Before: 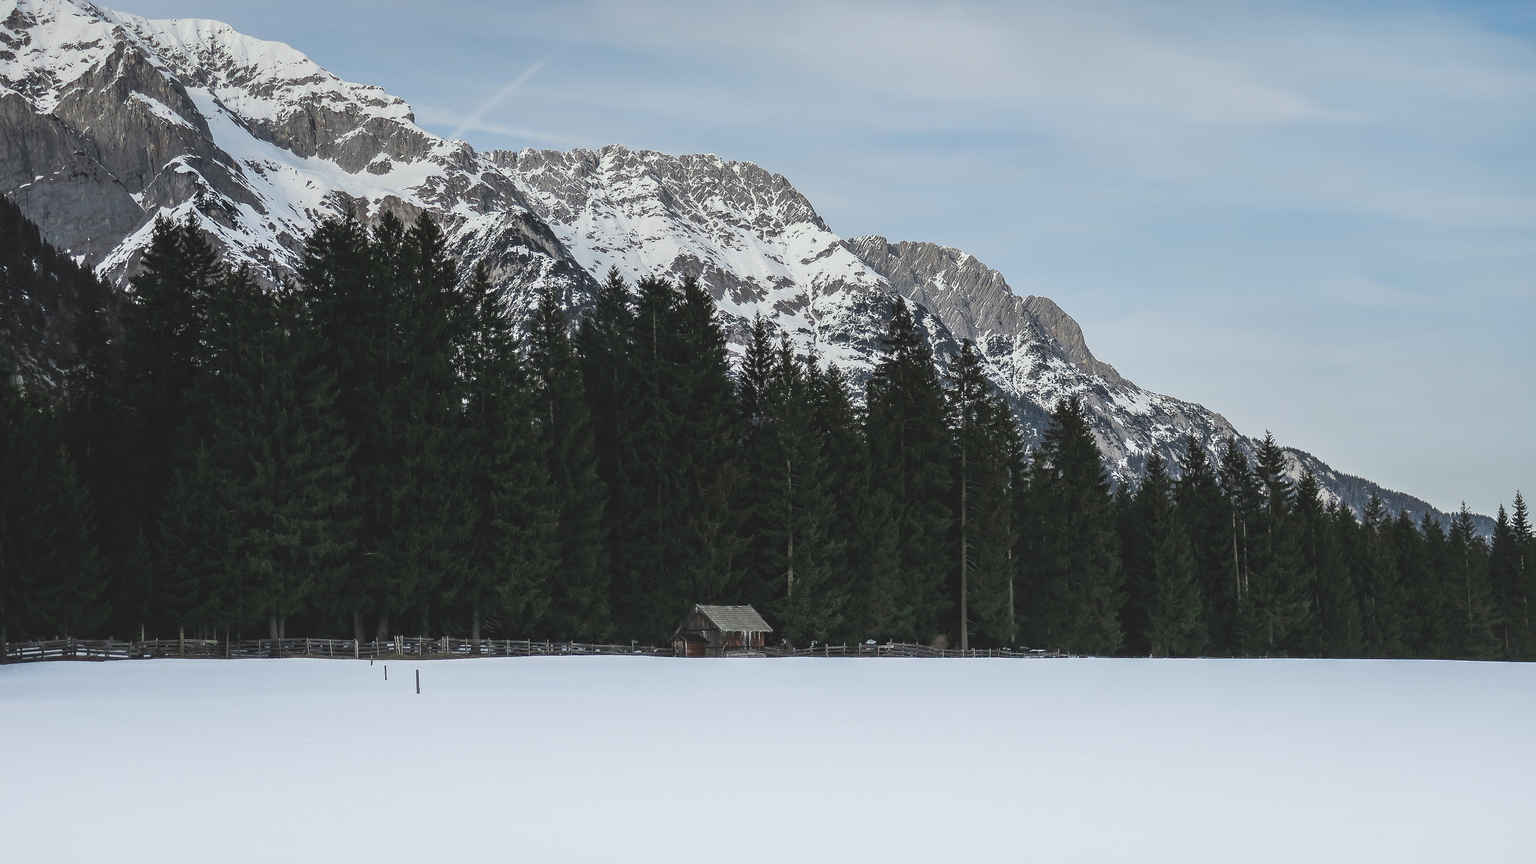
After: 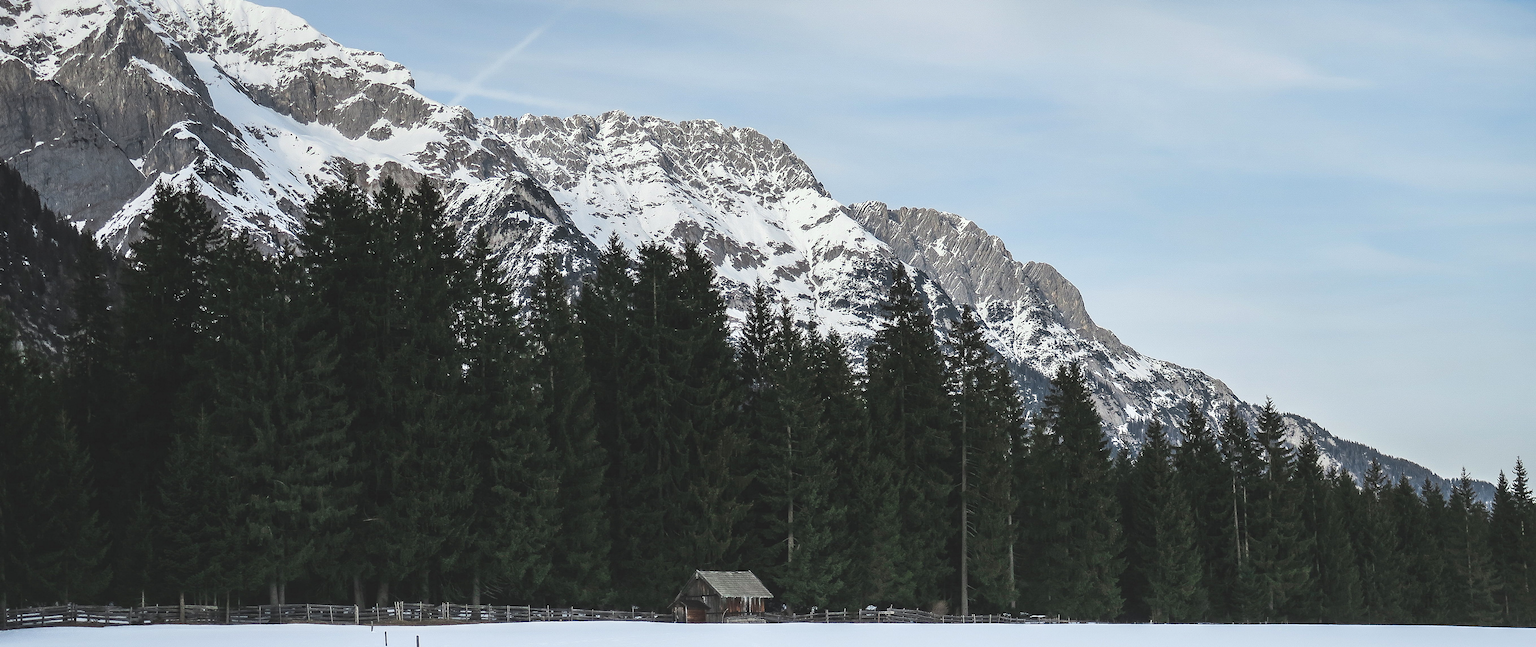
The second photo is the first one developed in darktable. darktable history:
exposure: black level correction 0.001, exposure 0.297 EV, compensate exposure bias true, compensate highlight preservation false
crop: top 3.998%, bottom 21.064%
